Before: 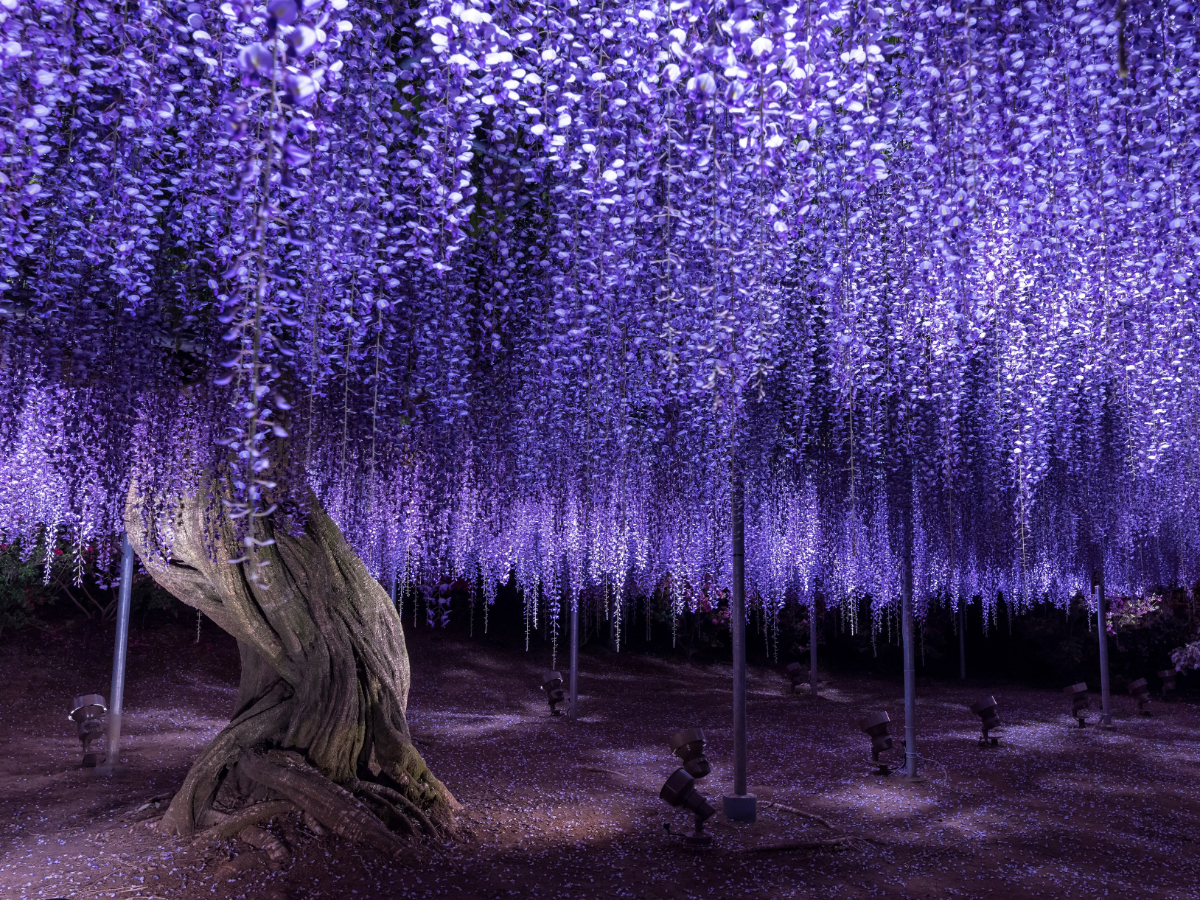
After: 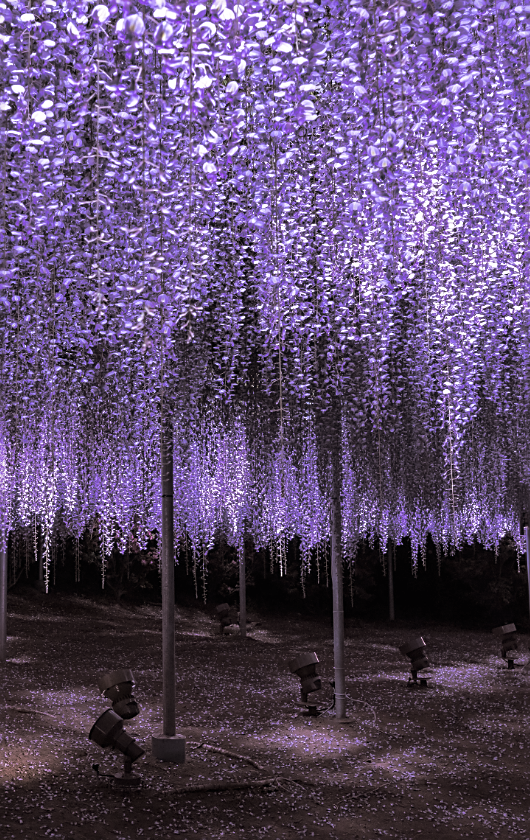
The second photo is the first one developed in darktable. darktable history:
sharpen: on, module defaults
rgb levels: mode RGB, independent channels, levels [[0, 0.474, 1], [0, 0.5, 1], [0, 0.5, 1]]
split-toning: shadows › hue 46.8°, shadows › saturation 0.17, highlights › hue 316.8°, highlights › saturation 0.27, balance -51.82
crop: left 47.628%, top 6.643%, right 7.874%
